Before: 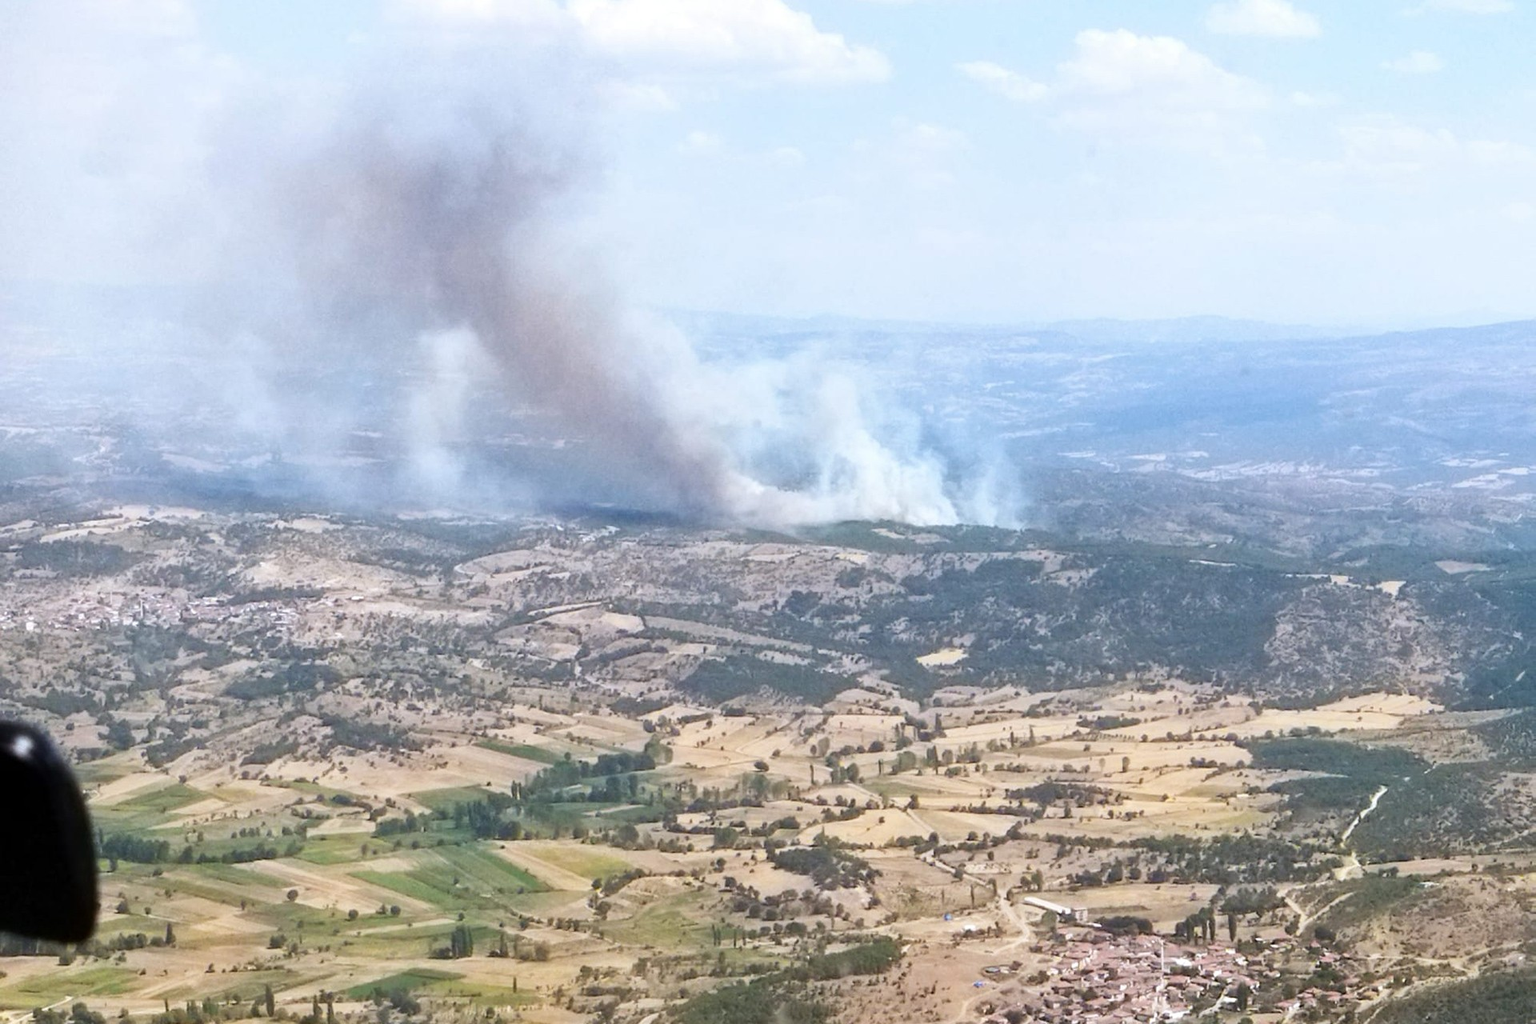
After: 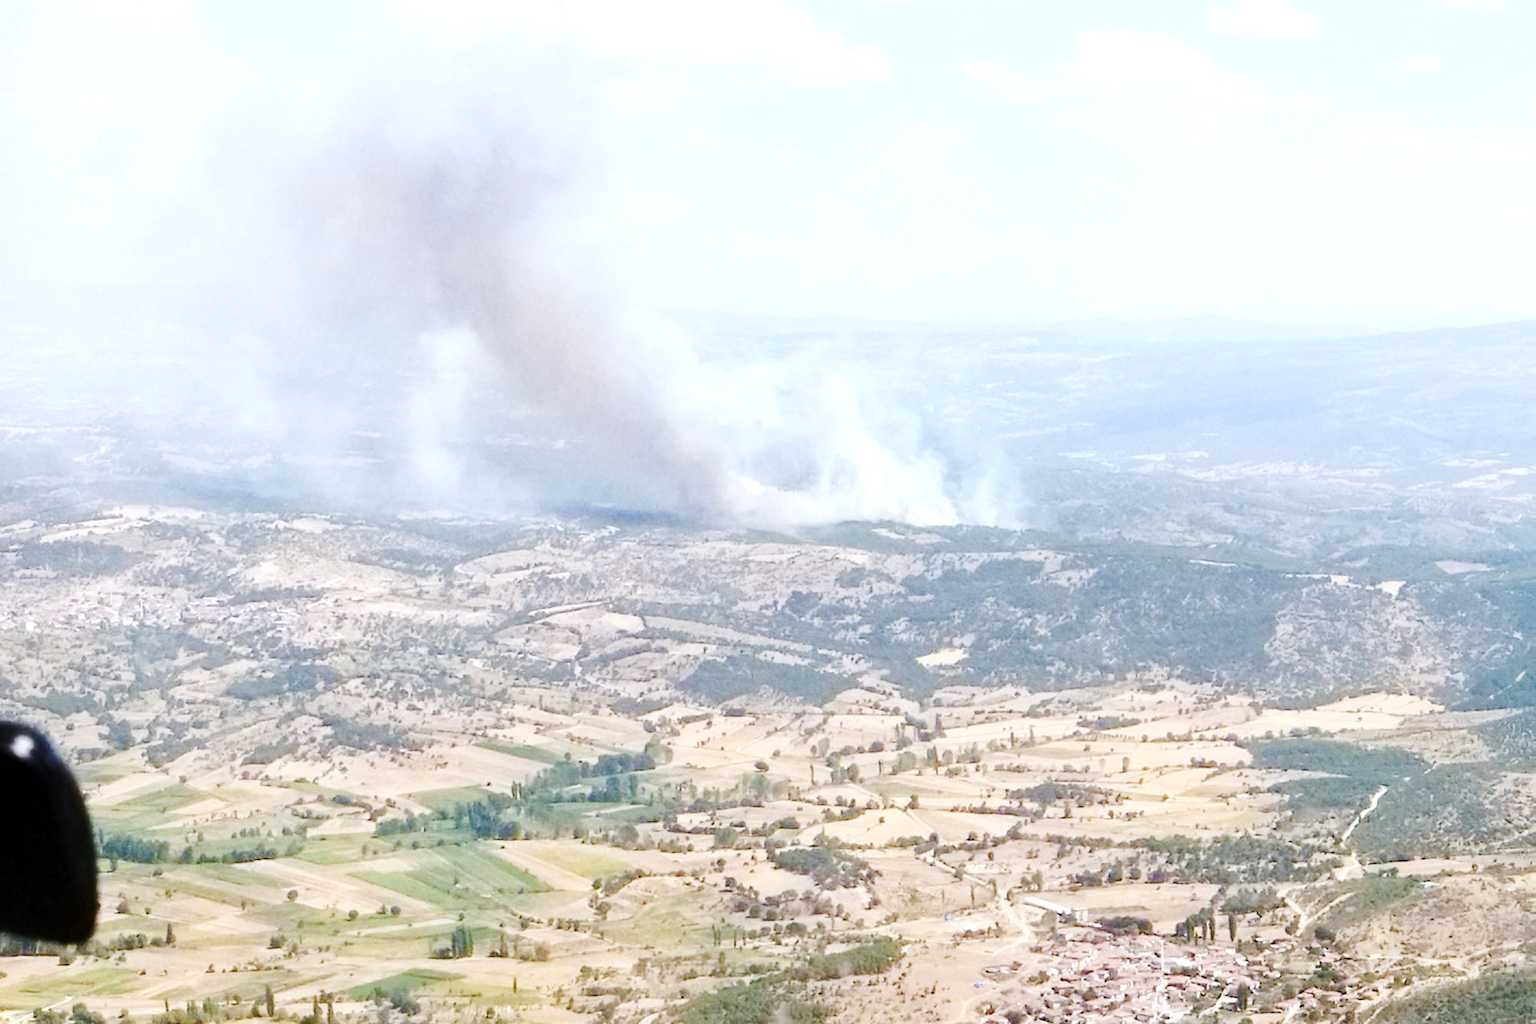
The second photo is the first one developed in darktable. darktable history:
tone curve: curves: ch0 [(0, 0) (0.21, 0.21) (0.43, 0.586) (0.65, 0.793) (1, 1)]; ch1 [(0, 0) (0.382, 0.447) (0.492, 0.484) (0.544, 0.547) (0.583, 0.578) (0.599, 0.595) (0.67, 0.673) (1, 1)]; ch2 [(0, 0) (0.411, 0.382) (0.492, 0.5) (0.531, 0.534) (0.56, 0.573) (0.599, 0.602) (0.696, 0.693) (1, 1)], preserve colors none
exposure: exposure 0.3 EV, compensate exposure bias true, compensate highlight preservation false
